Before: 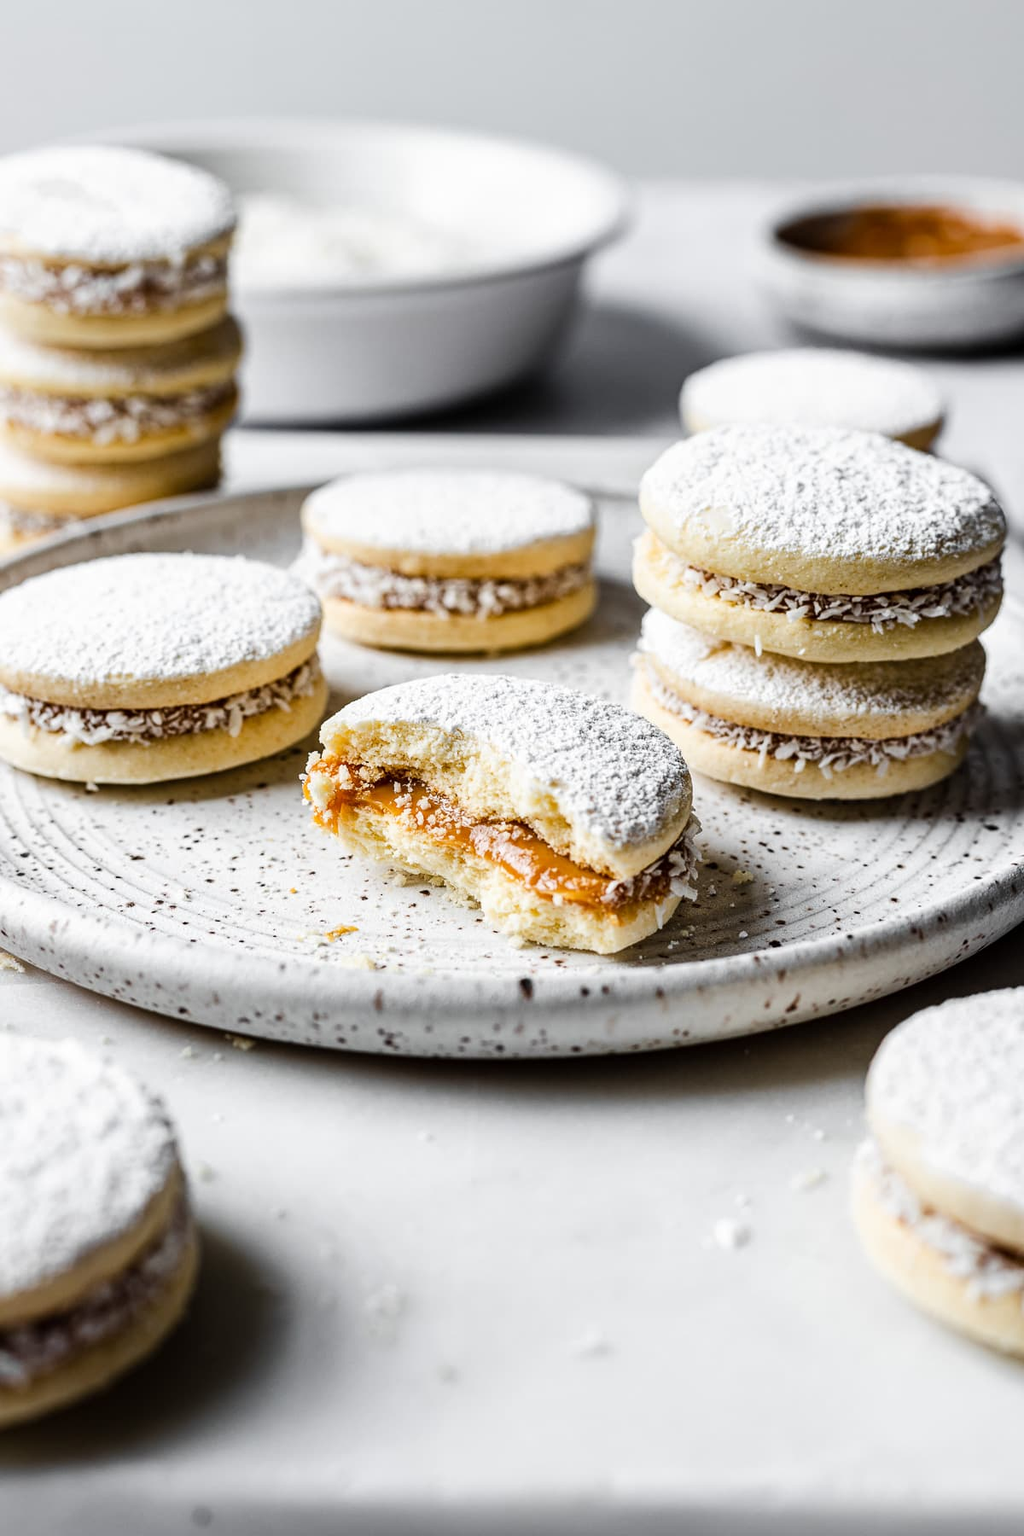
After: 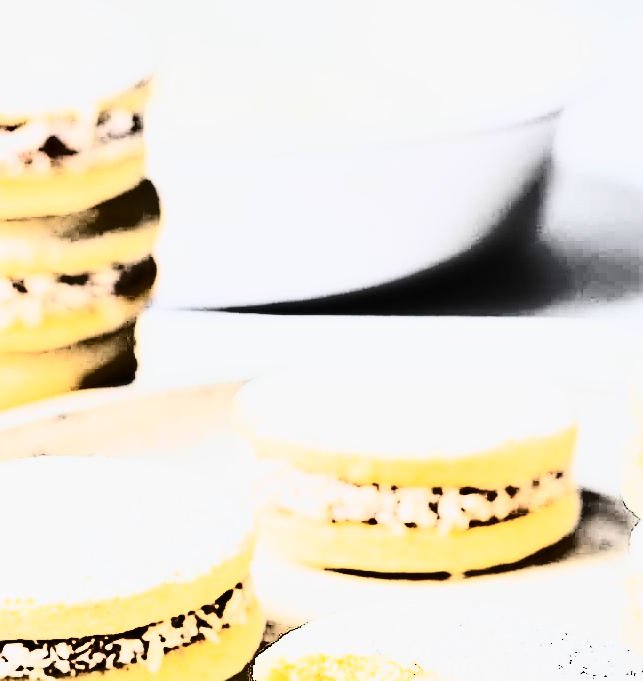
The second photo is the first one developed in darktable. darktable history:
rgb curve: curves: ch0 [(0, 0) (0.21, 0.15) (0.24, 0.21) (0.5, 0.75) (0.75, 0.96) (0.89, 0.99) (1, 1)]; ch1 [(0, 0.02) (0.21, 0.13) (0.25, 0.2) (0.5, 0.67) (0.75, 0.9) (0.89, 0.97) (1, 1)]; ch2 [(0, 0.02) (0.21, 0.13) (0.25, 0.2) (0.5, 0.67) (0.75, 0.9) (0.89, 0.97) (1, 1)], compensate middle gray true
sharpen: on, module defaults
shadows and highlights: shadows 43.71, white point adjustment -1.46, soften with gaussian
crop: left 10.121%, top 10.631%, right 36.218%, bottom 51.526%
local contrast: mode bilateral grid, contrast 100, coarseness 100, detail 91%, midtone range 0.2
exposure: exposure 0.636 EV, compensate highlight preservation false
contrast brightness saturation: contrast 0.57, brightness 0.57, saturation -0.34
